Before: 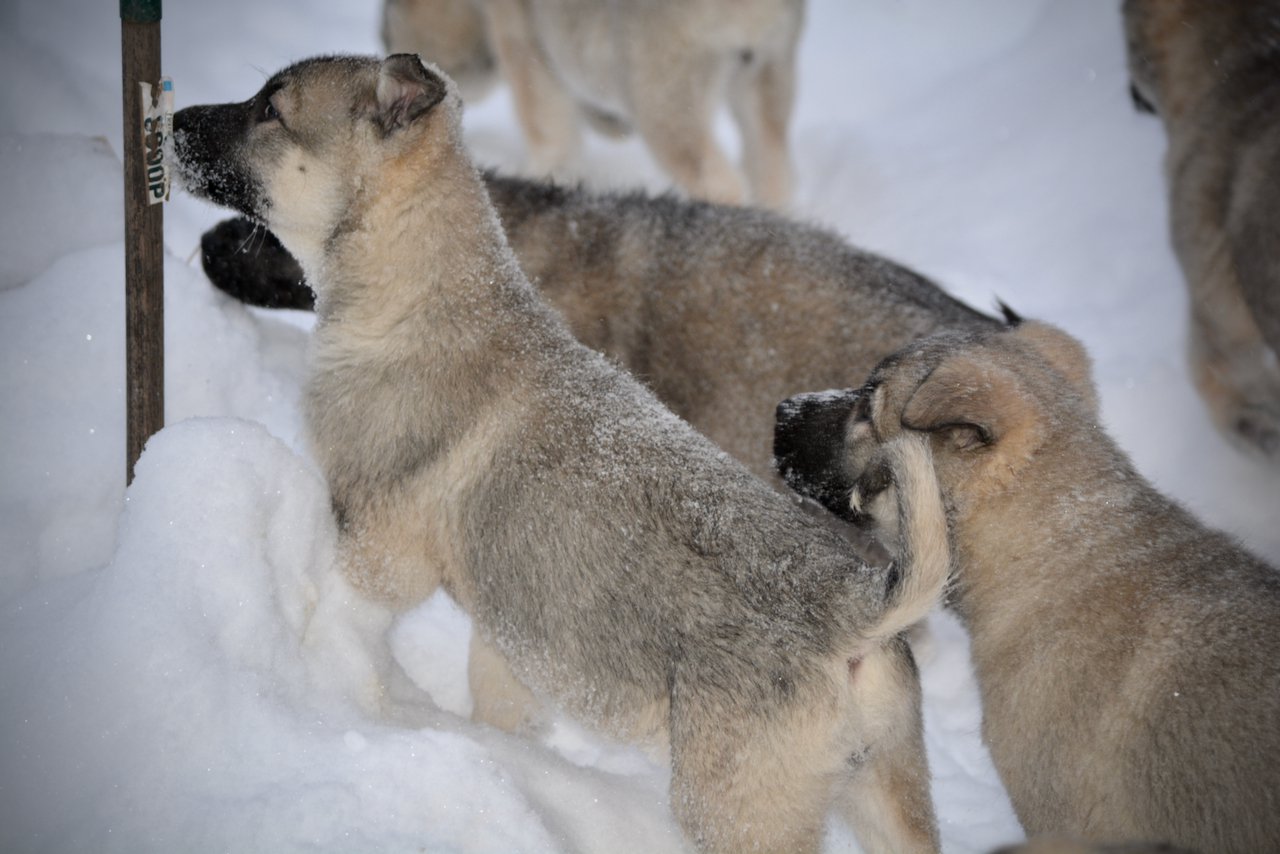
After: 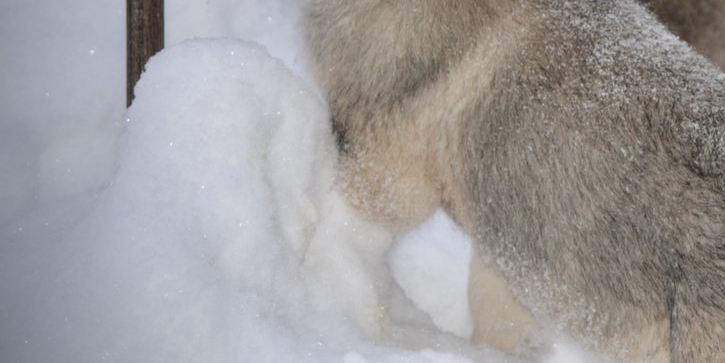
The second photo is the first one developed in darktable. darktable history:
crop: top 44.408%, right 43.31%, bottom 12.977%
